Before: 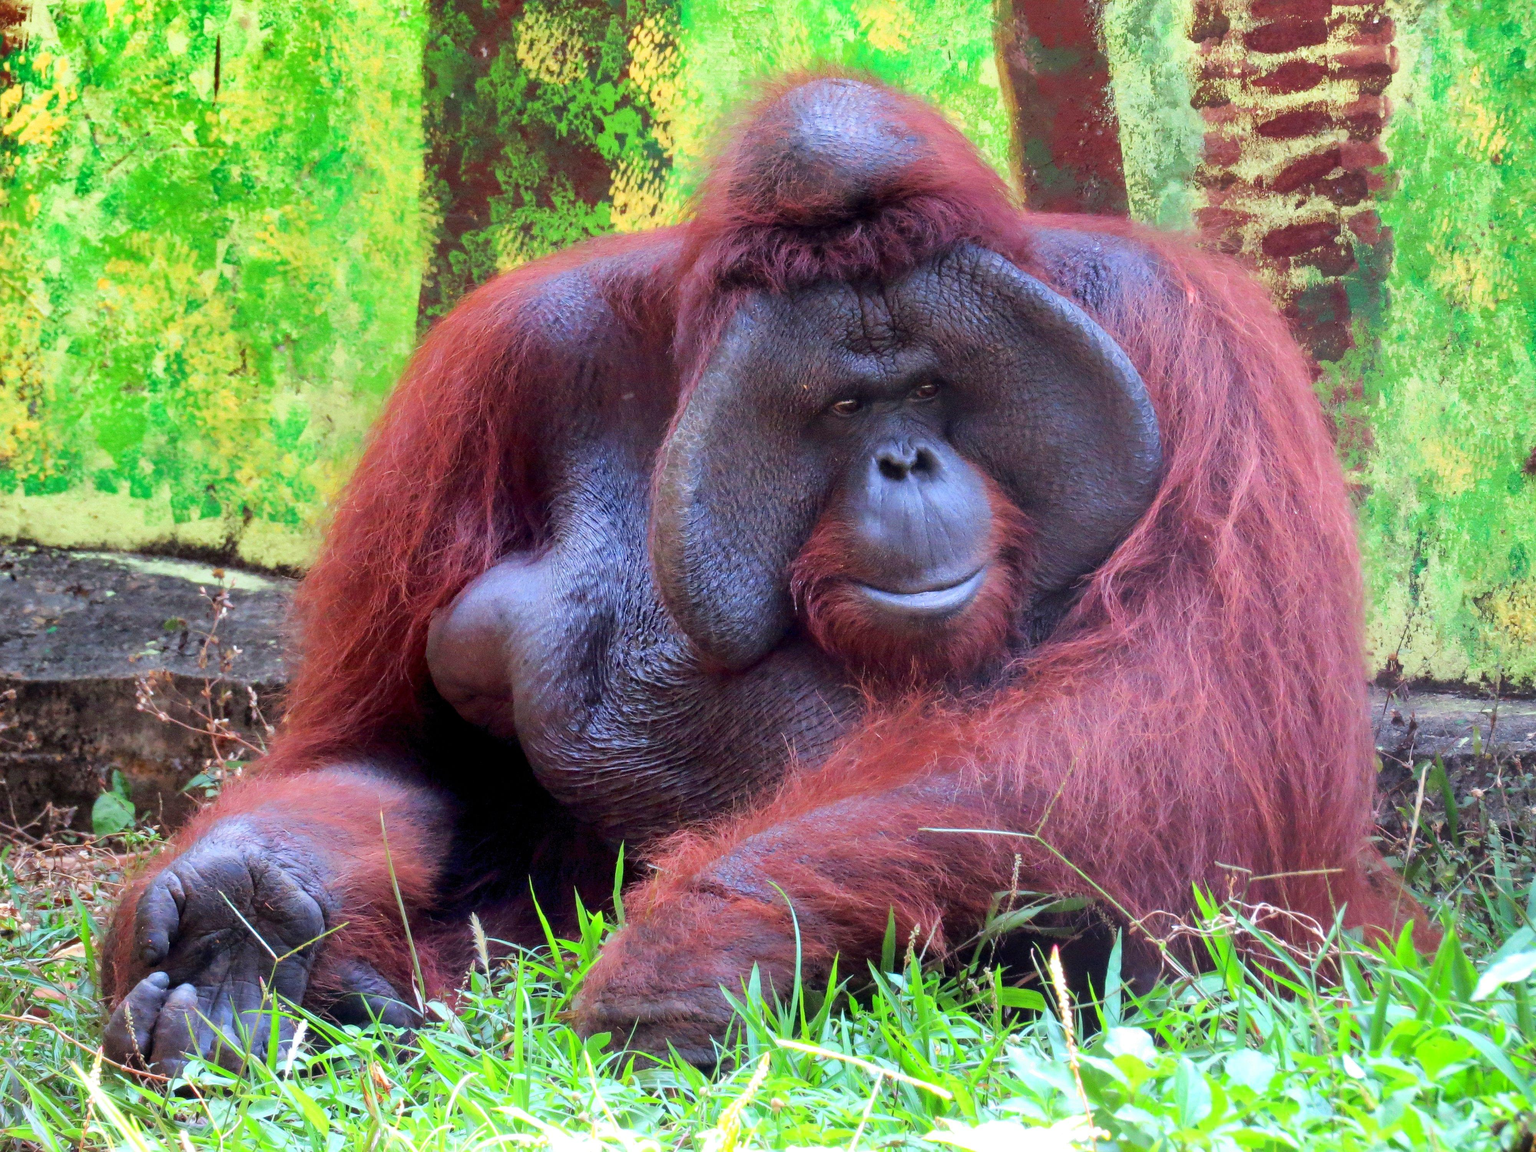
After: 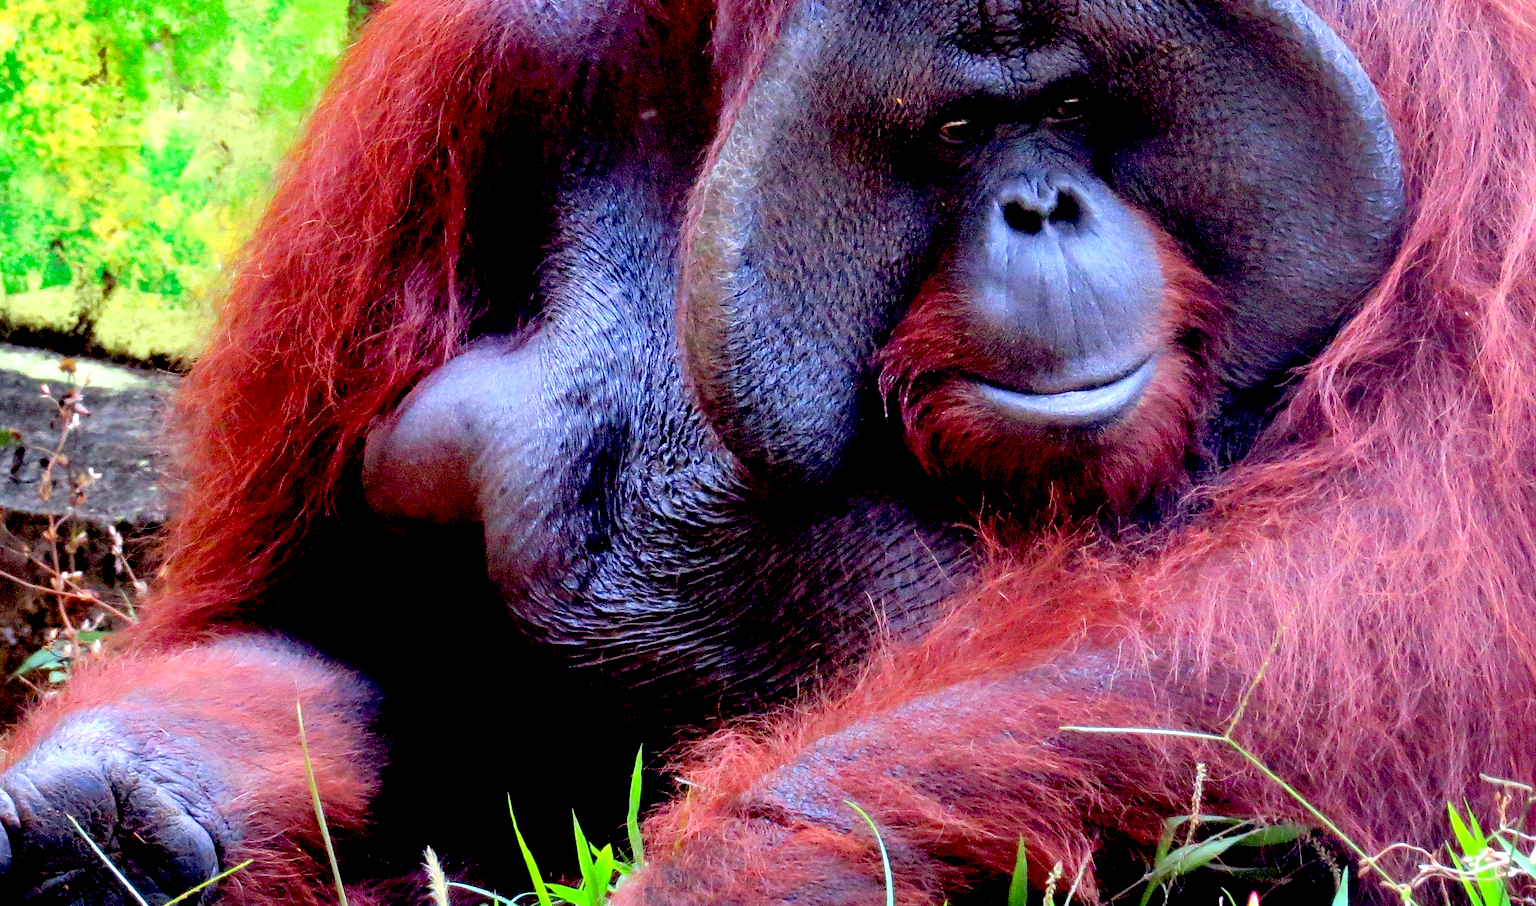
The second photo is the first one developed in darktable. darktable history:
exposure: black level correction 0.041, exposure 0.498 EV, compensate highlight preservation false
crop: left 11.135%, top 27.431%, right 18.291%, bottom 17.068%
